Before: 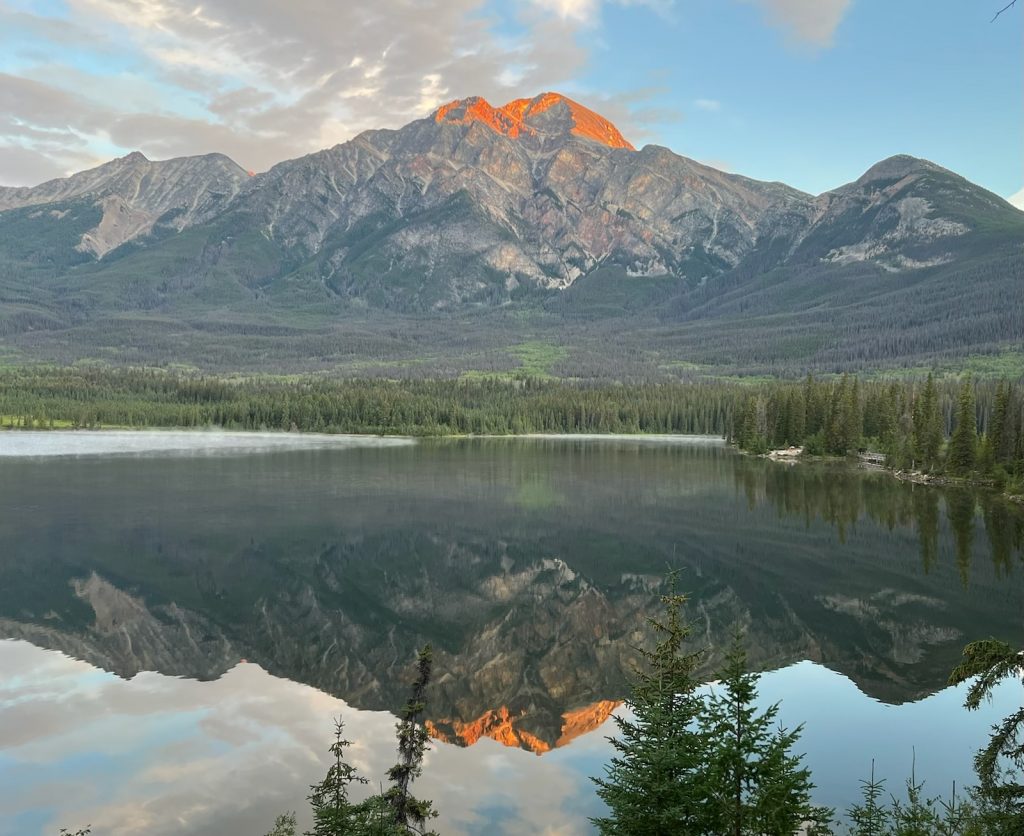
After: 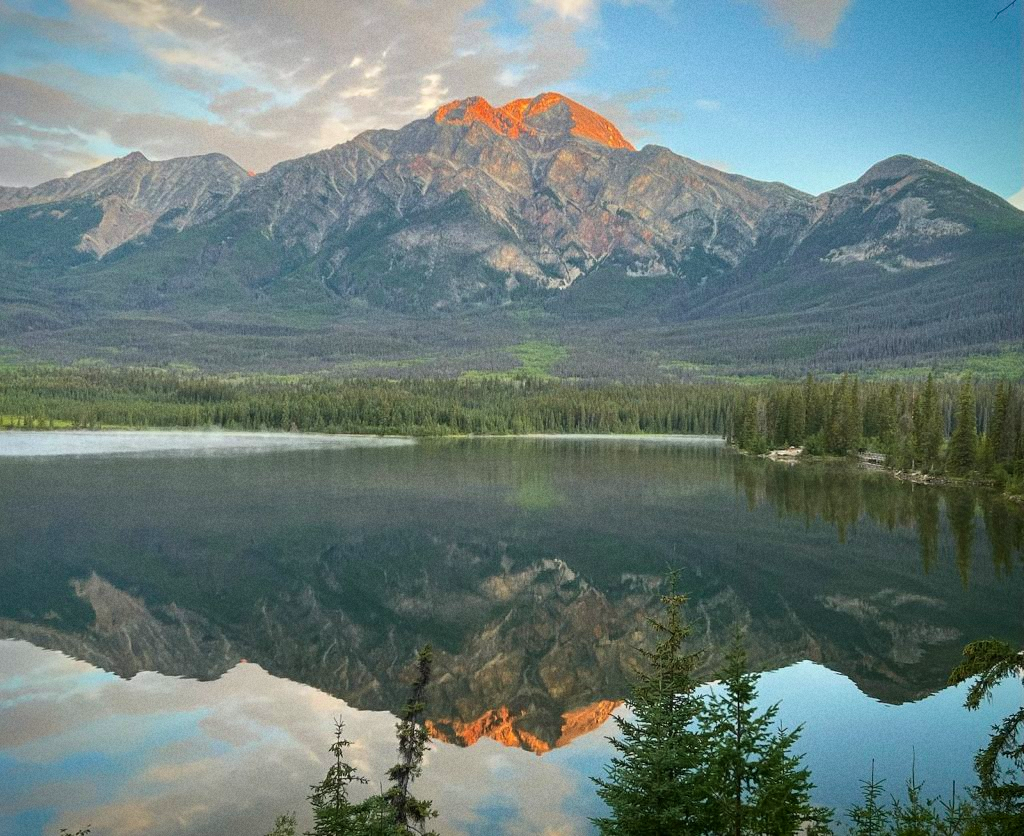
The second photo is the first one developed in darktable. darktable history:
velvia: strength 29%
tone equalizer: on, module defaults
vignetting: fall-off start 88.53%, fall-off radius 44.2%, saturation 0.376, width/height ratio 1.161
grain: coarseness 22.88 ISO
